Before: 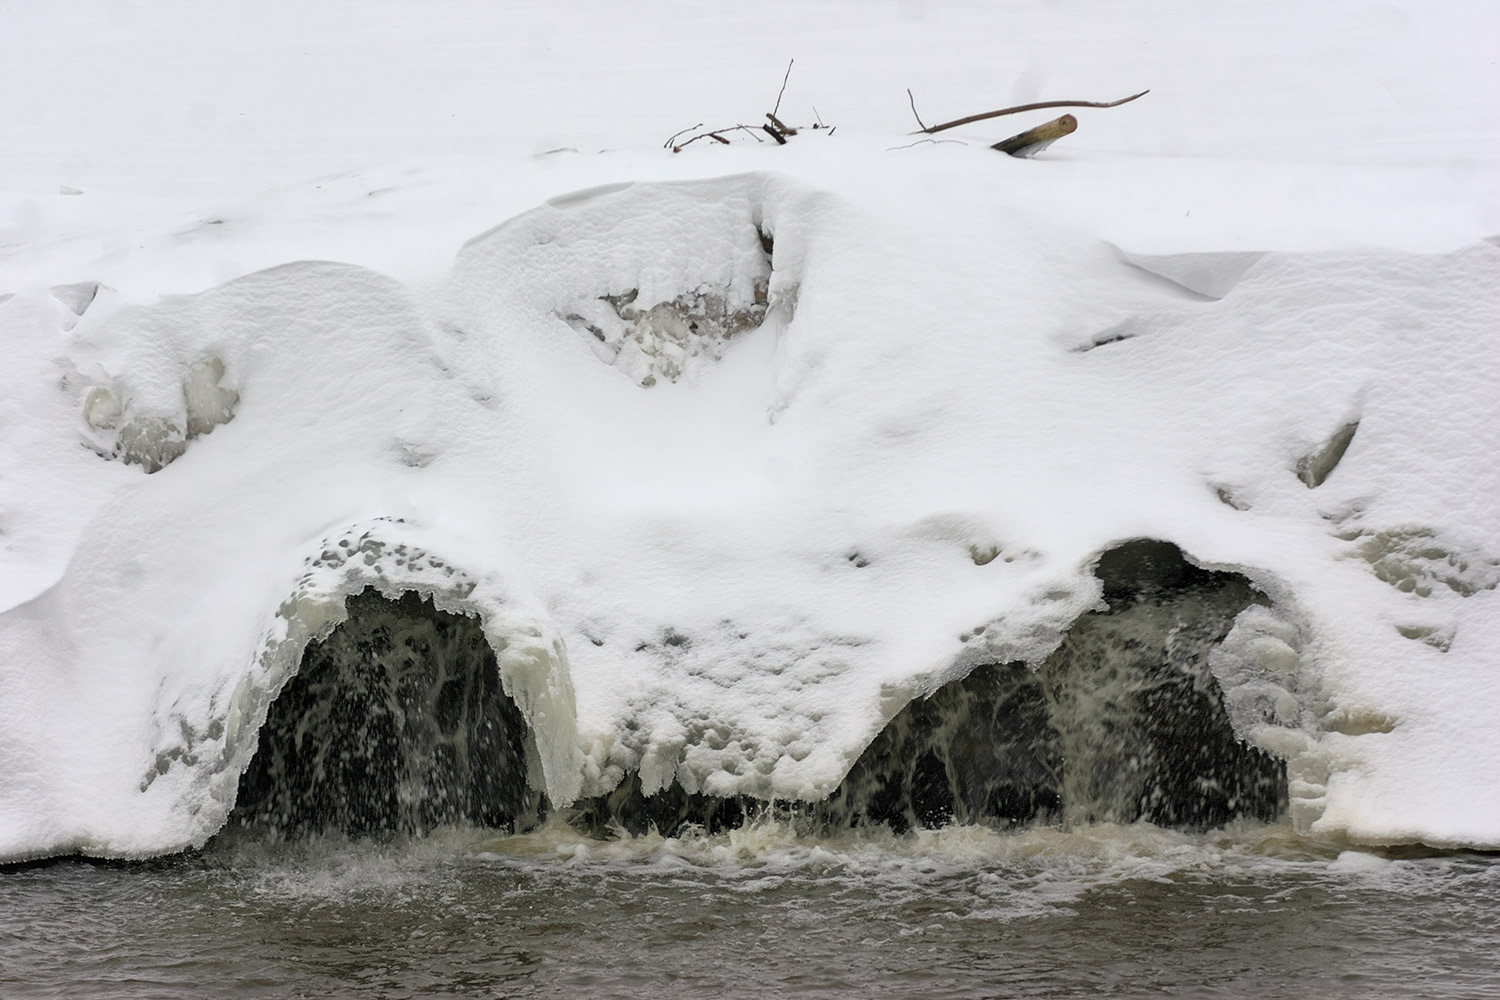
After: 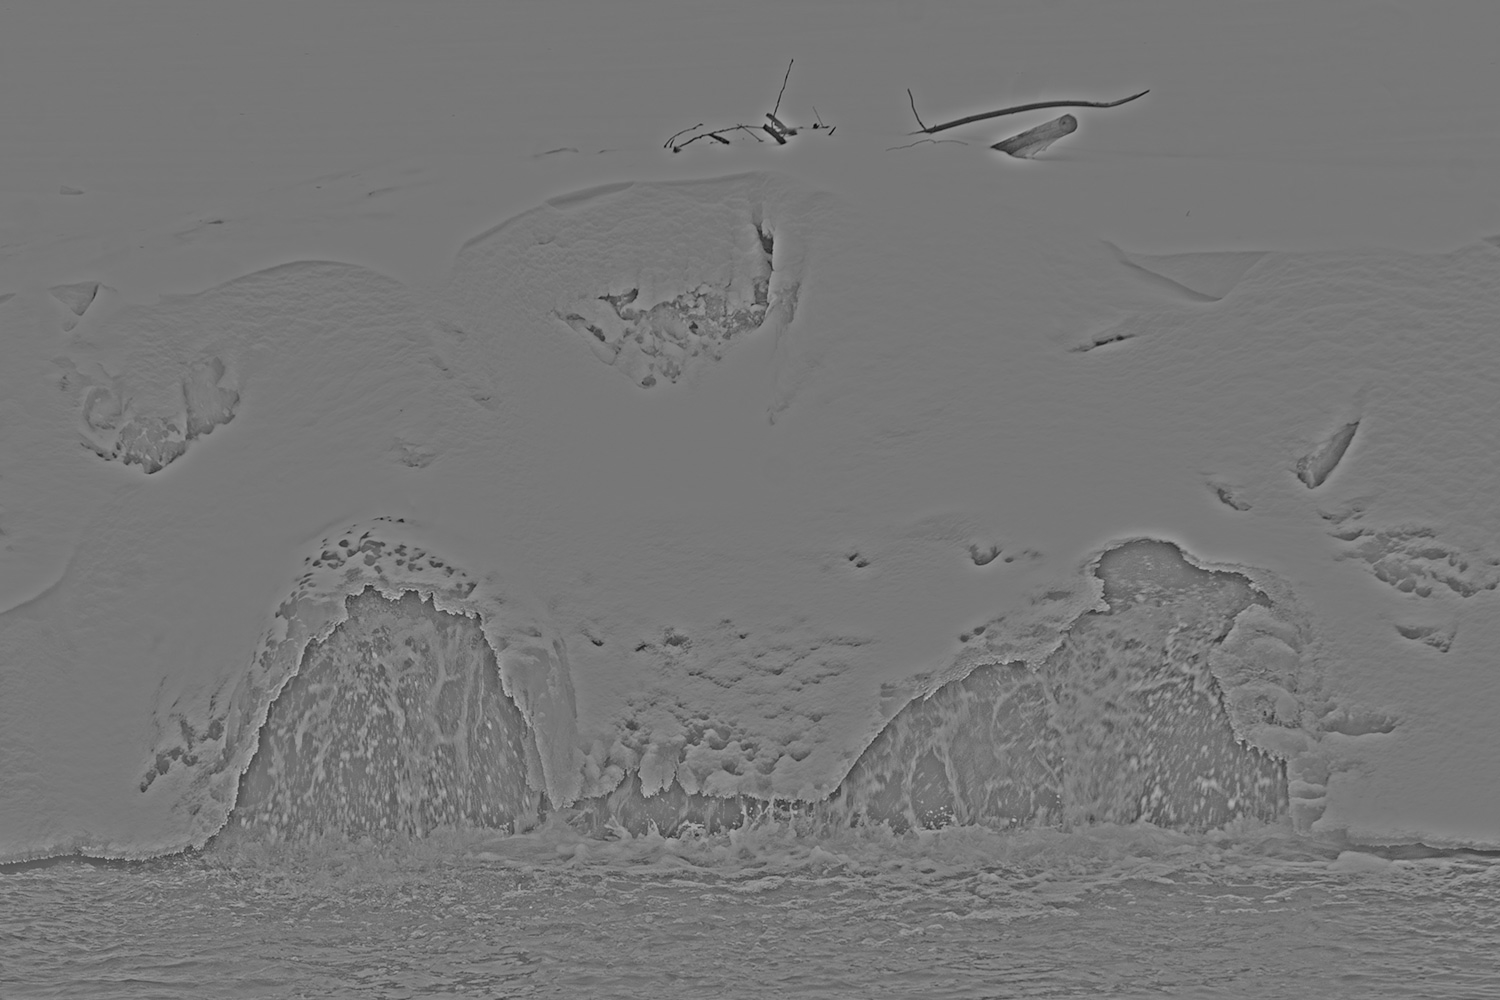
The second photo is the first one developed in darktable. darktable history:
filmic rgb: threshold 3 EV, hardness 4.17, latitude 50%, contrast 1.1, preserve chrominance max RGB, color science v6 (2022), contrast in shadows safe, contrast in highlights safe, enable highlight reconstruction true
highpass: sharpness 25.84%, contrast boost 14.94%
